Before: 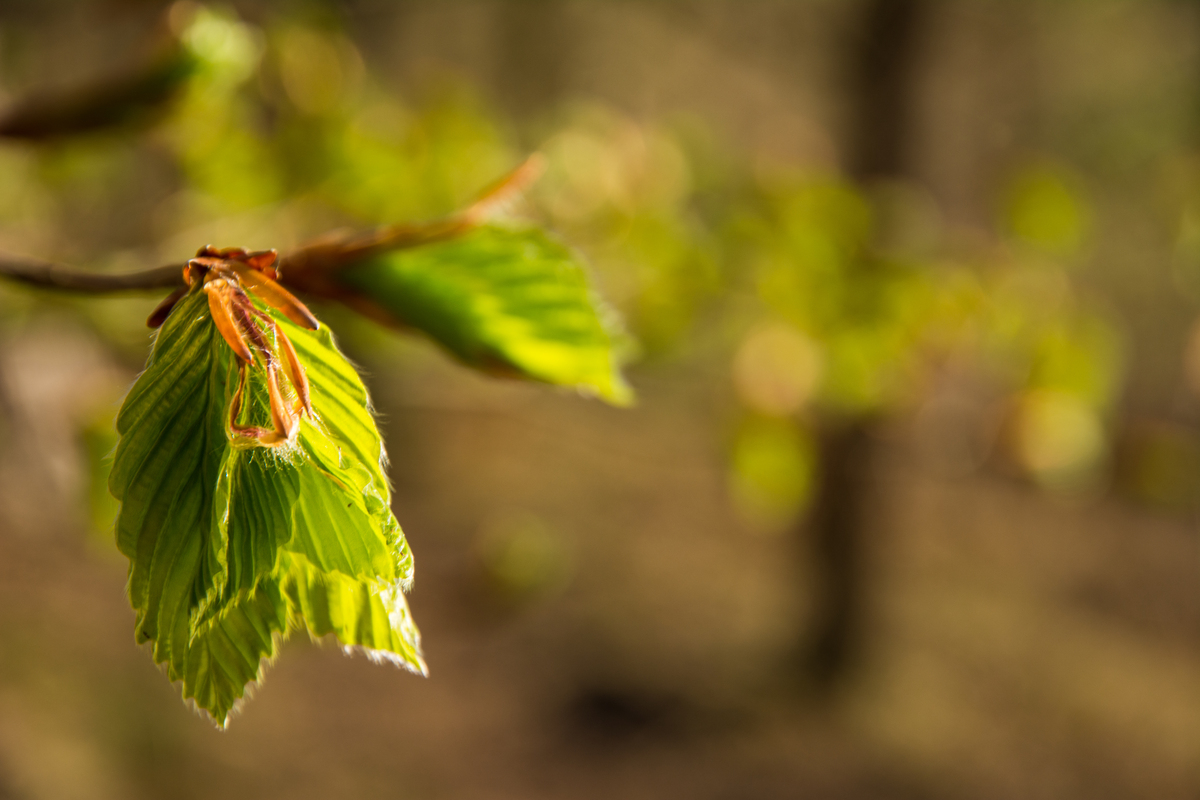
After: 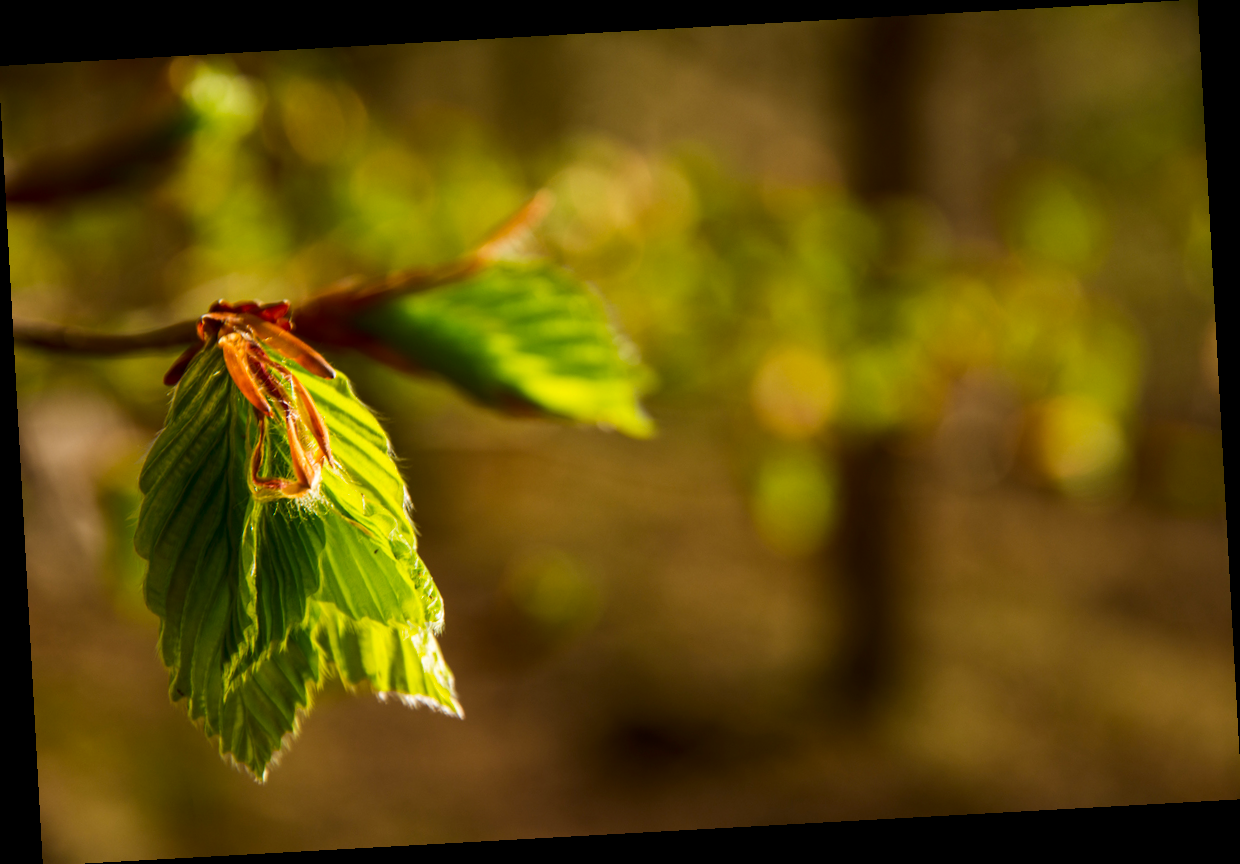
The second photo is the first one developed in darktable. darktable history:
crop and rotate: left 0.126%
contrast brightness saturation: contrast 0.12, brightness -0.12, saturation 0.2
rotate and perspective: rotation -3.18°, automatic cropping off
